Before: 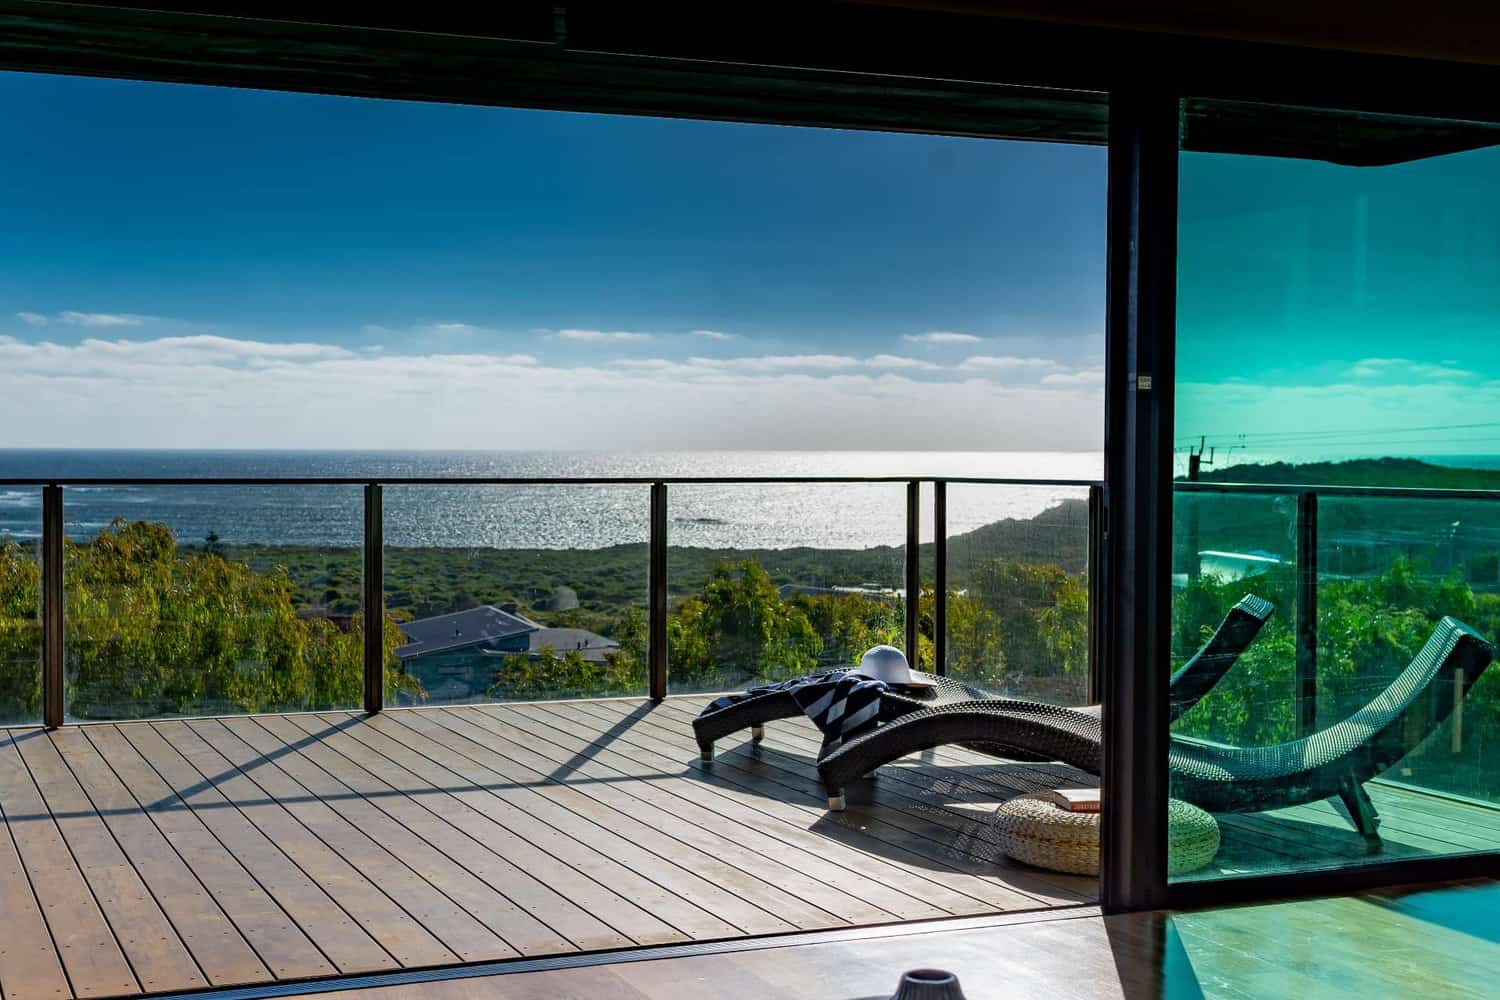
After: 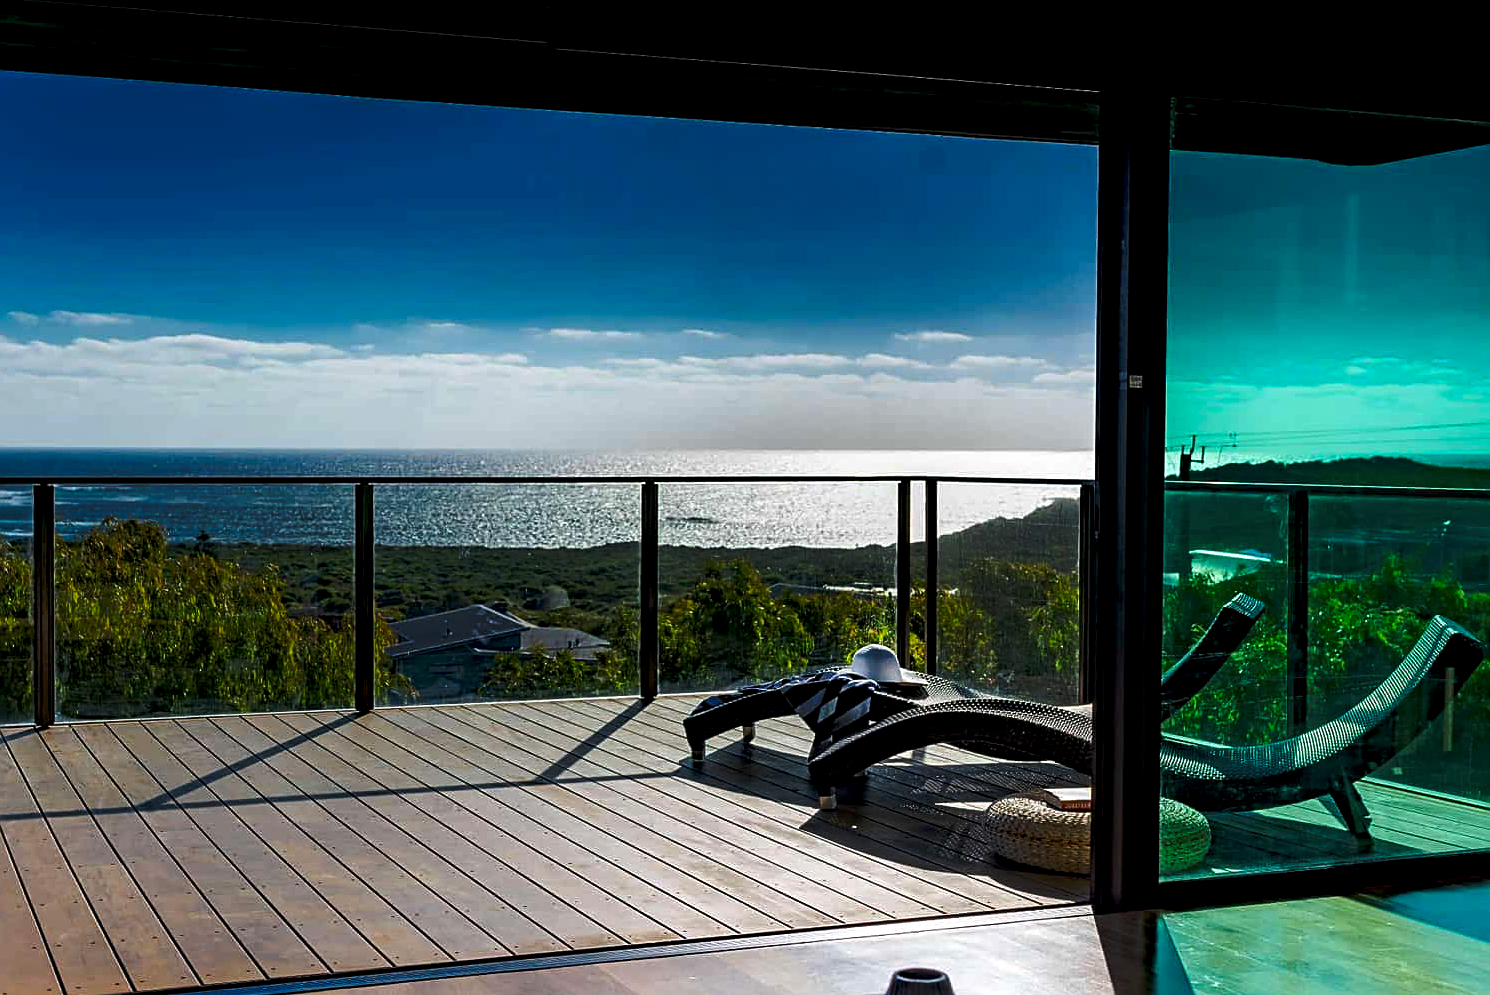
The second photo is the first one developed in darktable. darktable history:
crop and rotate: left 0.614%, top 0.179%, bottom 0.309%
sharpen: on, module defaults
exposure: black level correction 0.009, exposure 0.119 EV, compensate highlight preservation false
tone curve: curves: ch0 [(0, 0) (0.003, 0.002) (0.011, 0.007) (0.025, 0.015) (0.044, 0.026) (0.069, 0.041) (0.1, 0.059) (0.136, 0.08) (0.177, 0.105) (0.224, 0.132) (0.277, 0.163) (0.335, 0.198) (0.399, 0.253) (0.468, 0.341) (0.543, 0.435) (0.623, 0.532) (0.709, 0.635) (0.801, 0.745) (0.898, 0.873) (1, 1)], preserve colors none
